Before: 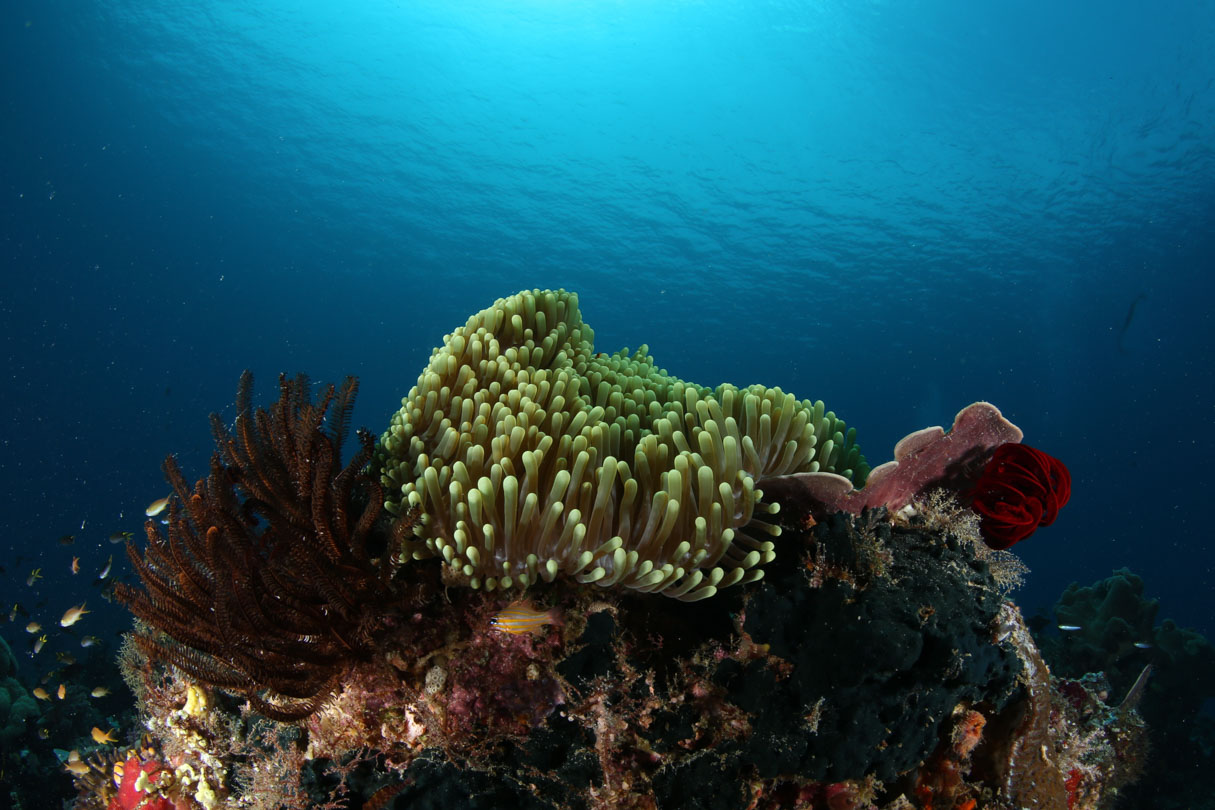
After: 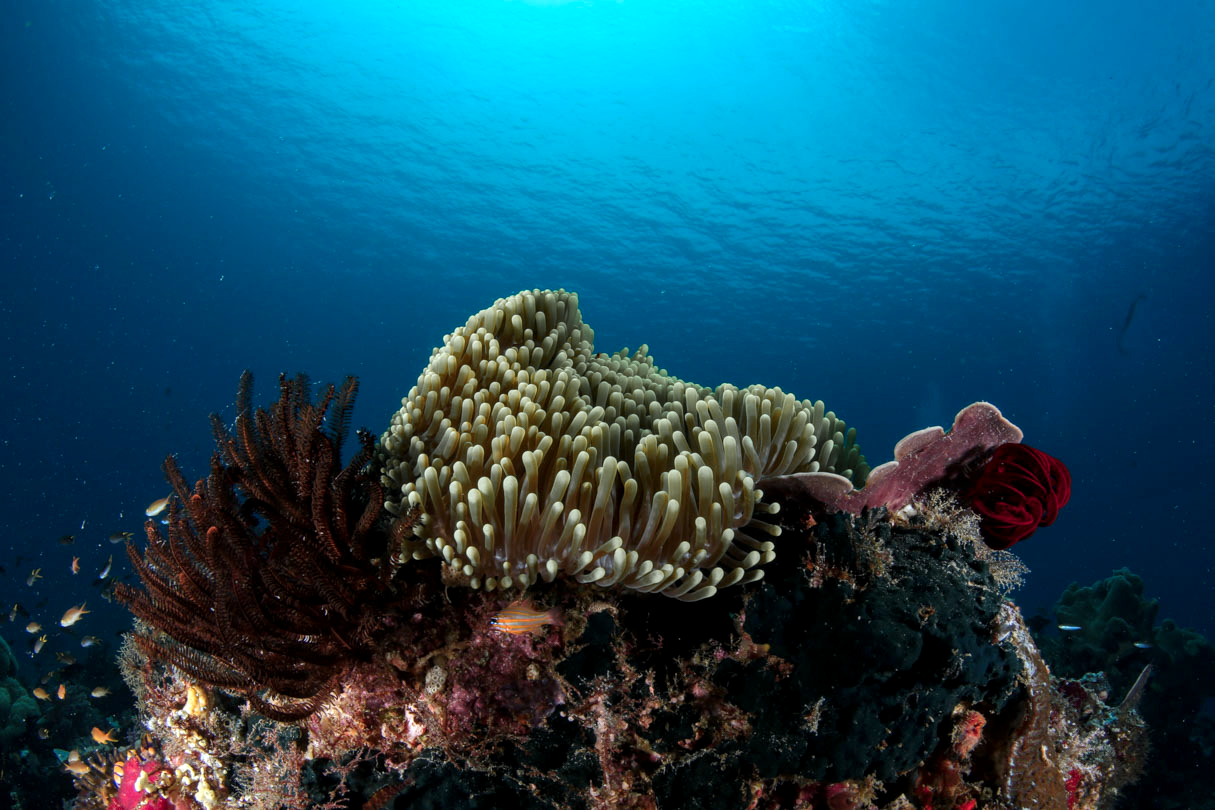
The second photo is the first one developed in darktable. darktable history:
local contrast: detail 130%
color calibration: illuminant as shot in camera, x 0.358, y 0.373, temperature 4628.91 K
color zones: curves: ch1 [(0.263, 0.53) (0.376, 0.287) (0.487, 0.512) (0.748, 0.547) (1, 0.513)]; ch2 [(0.262, 0.45) (0.751, 0.477)], mix 31.98%
